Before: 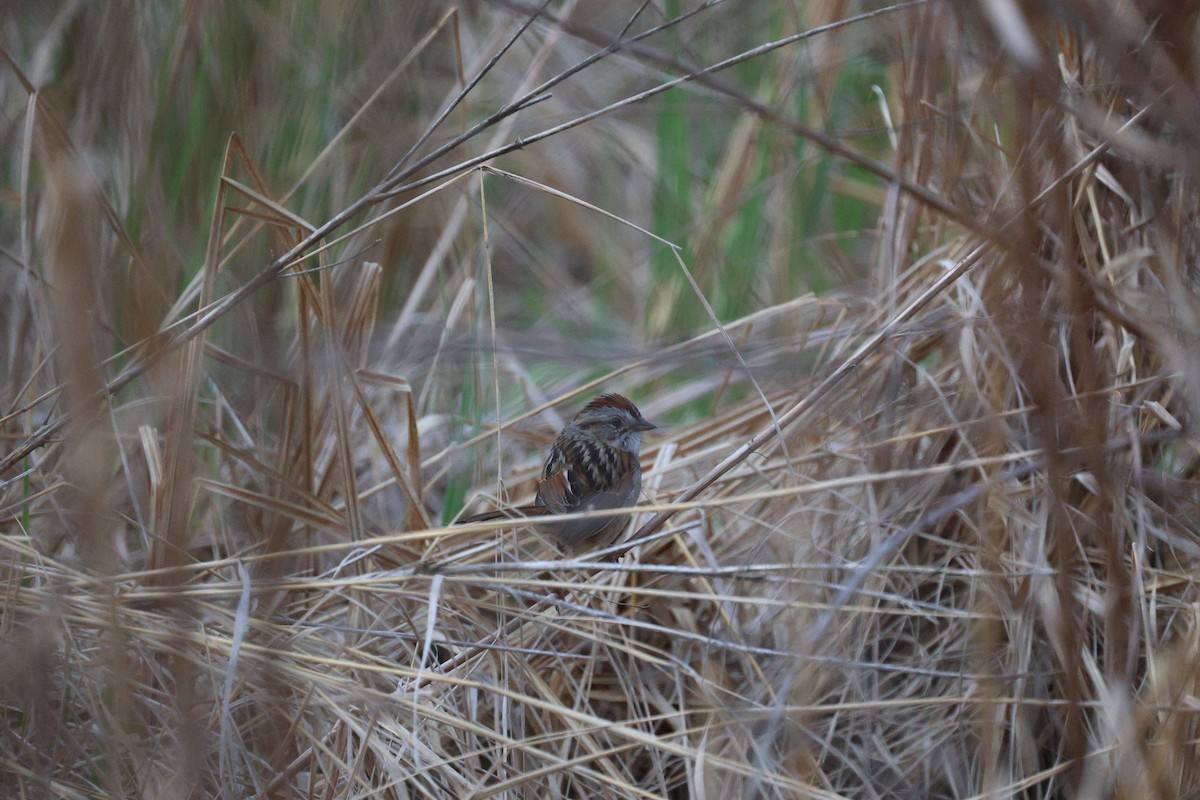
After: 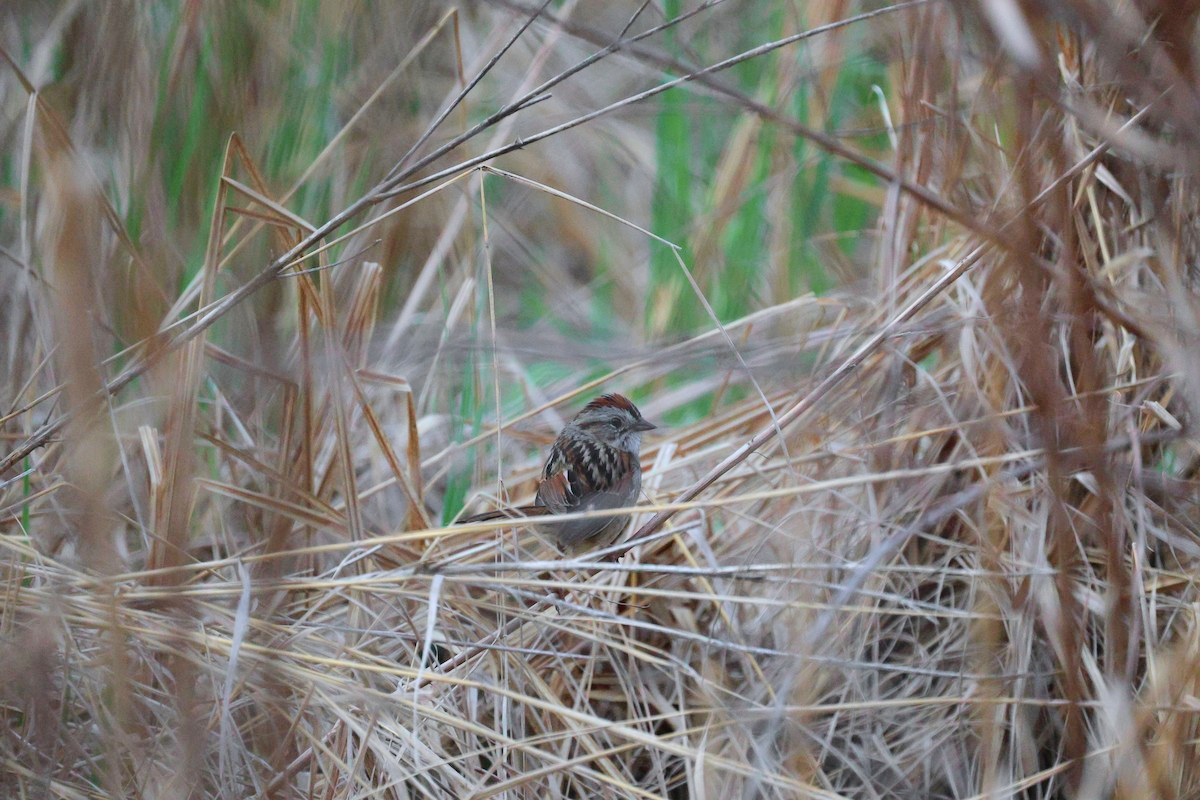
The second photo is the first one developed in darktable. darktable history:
tone curve: curves: ch0 [(0, 0) (0.051, 0.047) (0.102, 0.099) (0.228, 0.275) (0.432, 0.535) (0.695, 0.778) (0.908, 0.946) (1, 1)]; ch1 [(0, 0) (0.339, 0.298) (0.402, 0.363) (0.453, 0.413) (0.485, 0.469) (0.494, 0.493) (0.504, 0.501) (0.525, 0.534) (0.563, 0.595) (0.597, 0.638) (1, 1)]; ch2 [(0, 0) (0.48, 0.48) (0.504, 0.5) (0.539, 0.554) (0.59, 0.63) (0.642, 0.684) (0.824, 0.815) (1, 1)], color space Lab, independent channels, preserve colors none
